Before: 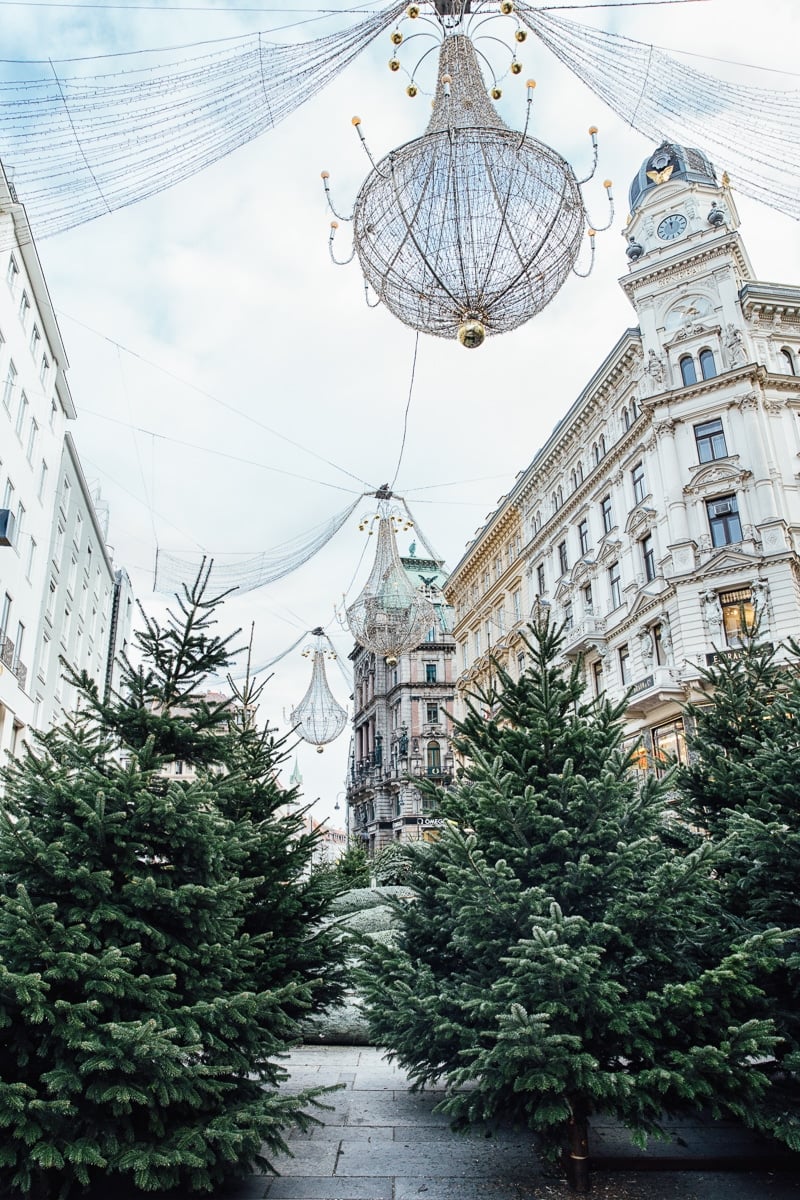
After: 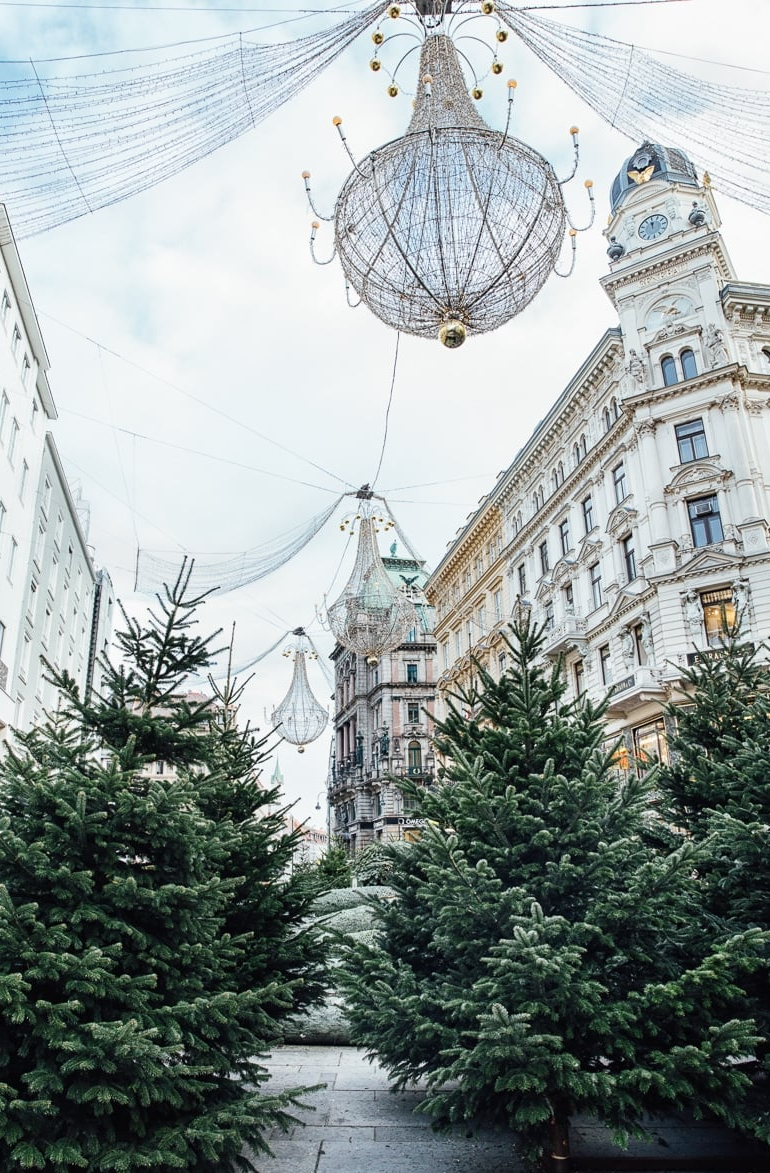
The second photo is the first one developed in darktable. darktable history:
exposure: compensate highlight preservation false
crop and rotate: left 2.536%, right 1.107%, bottom 2.246%
